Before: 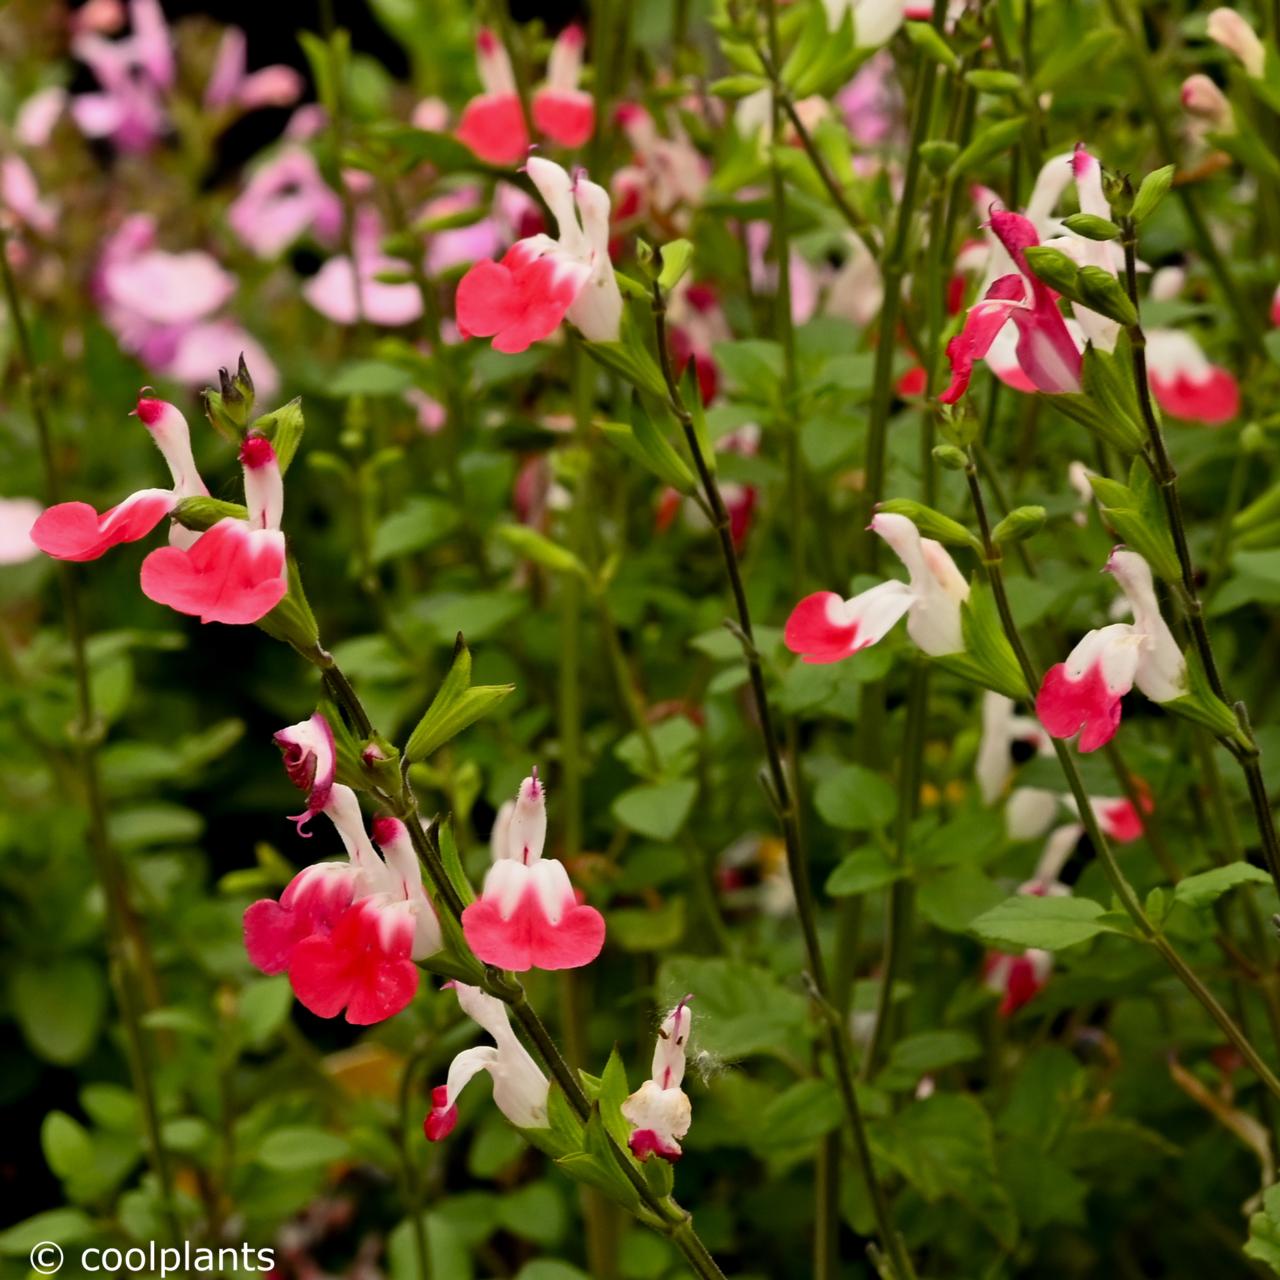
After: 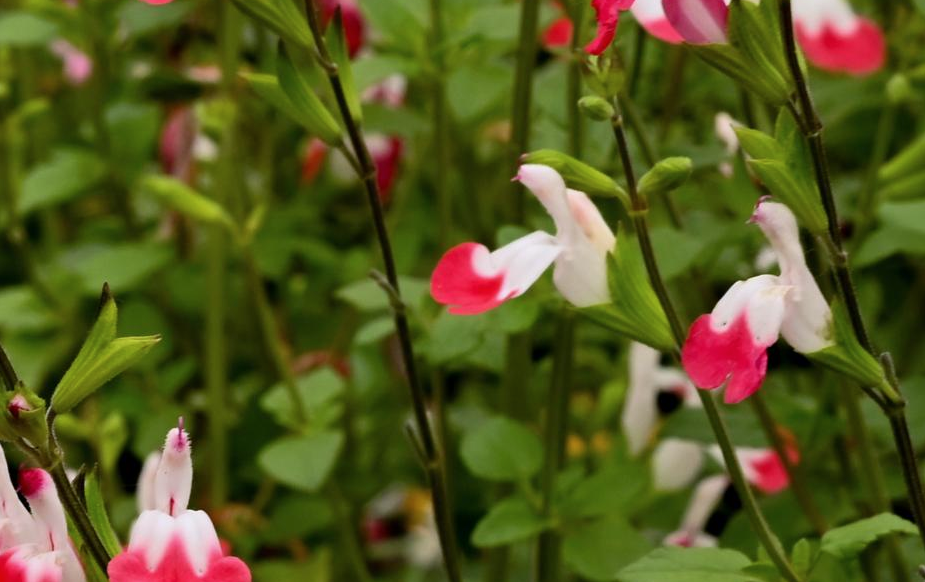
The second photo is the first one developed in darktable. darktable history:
color calibration: gray › normalize channels true, illuminant as shot in camera, x 0.358, y 0.373, temperature 4628.91 K, gamut compression 0.027
crop and rotate: left 27.656%, top 27.319%, bottom 27.145%
